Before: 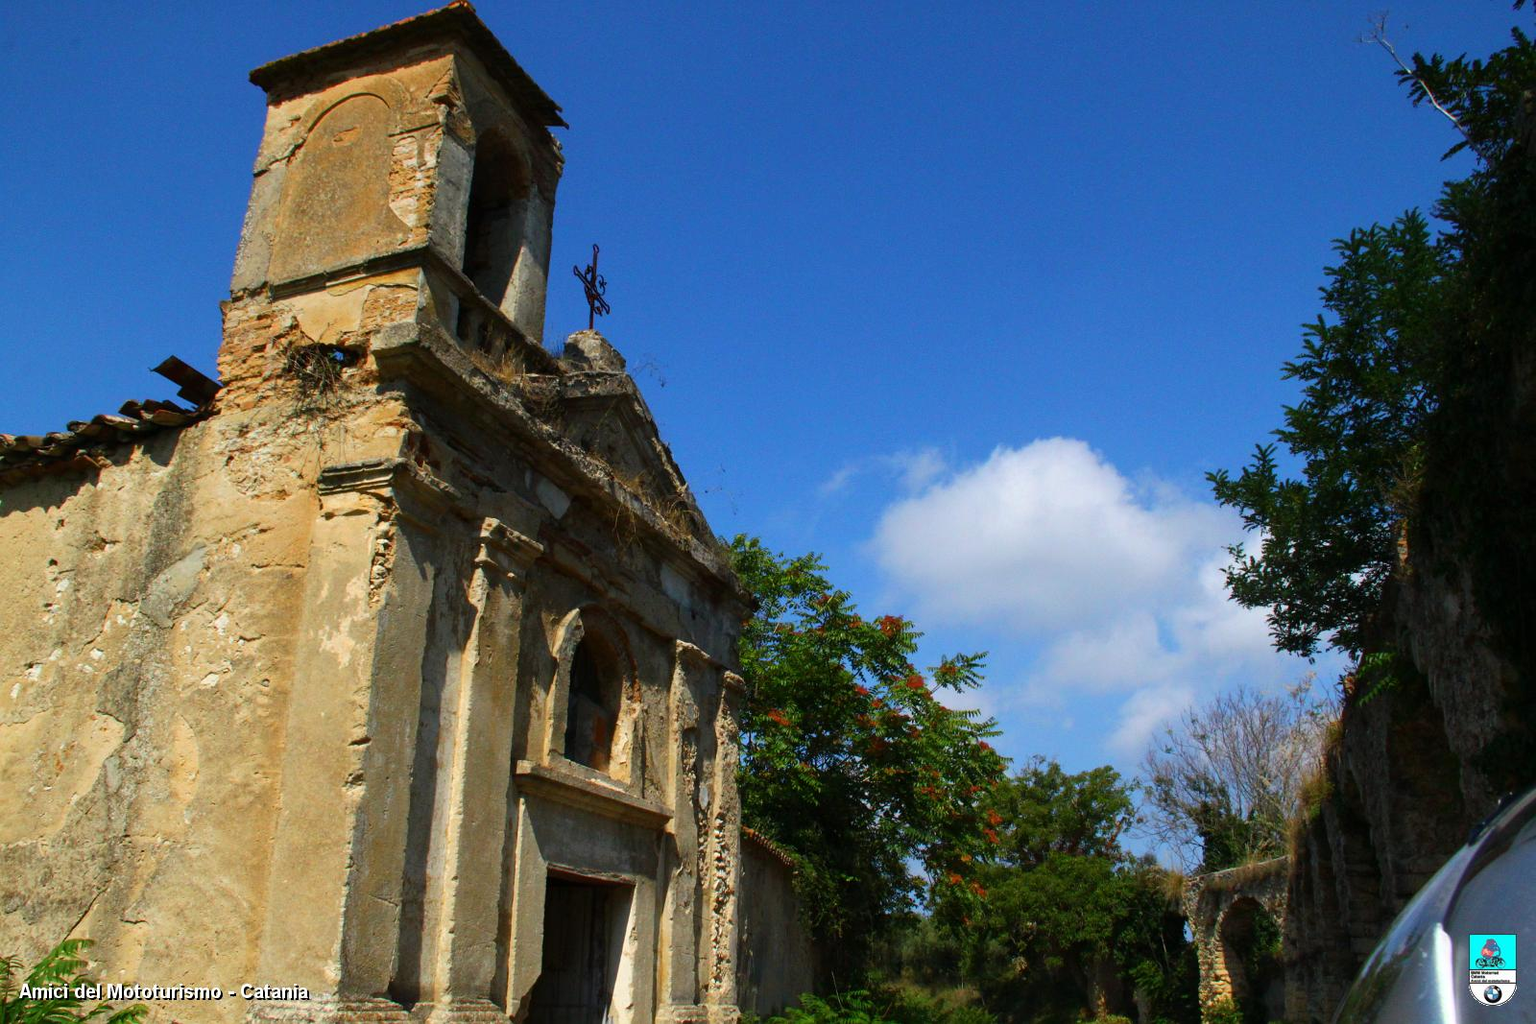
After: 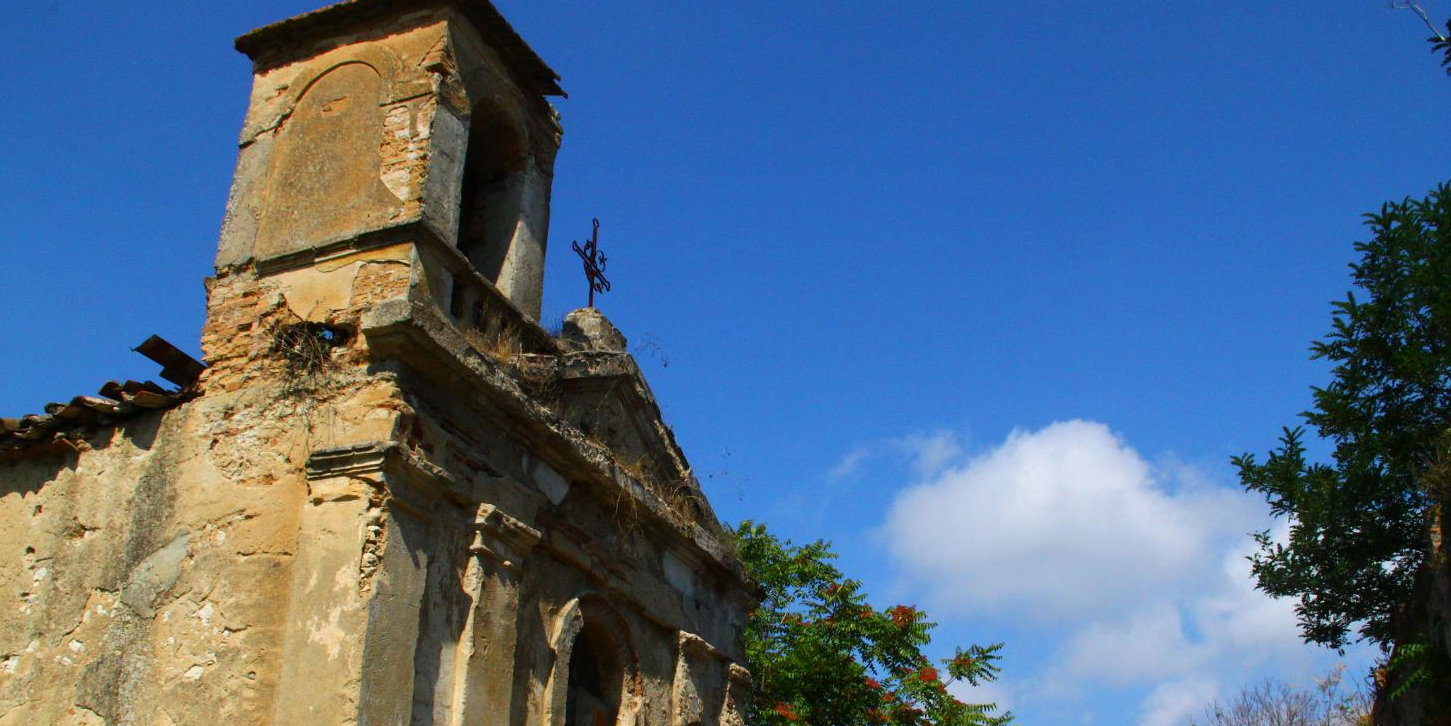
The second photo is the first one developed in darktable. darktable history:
crop: left 1.61%, top 3.442%, right 7.662%, bottom 28.437%
